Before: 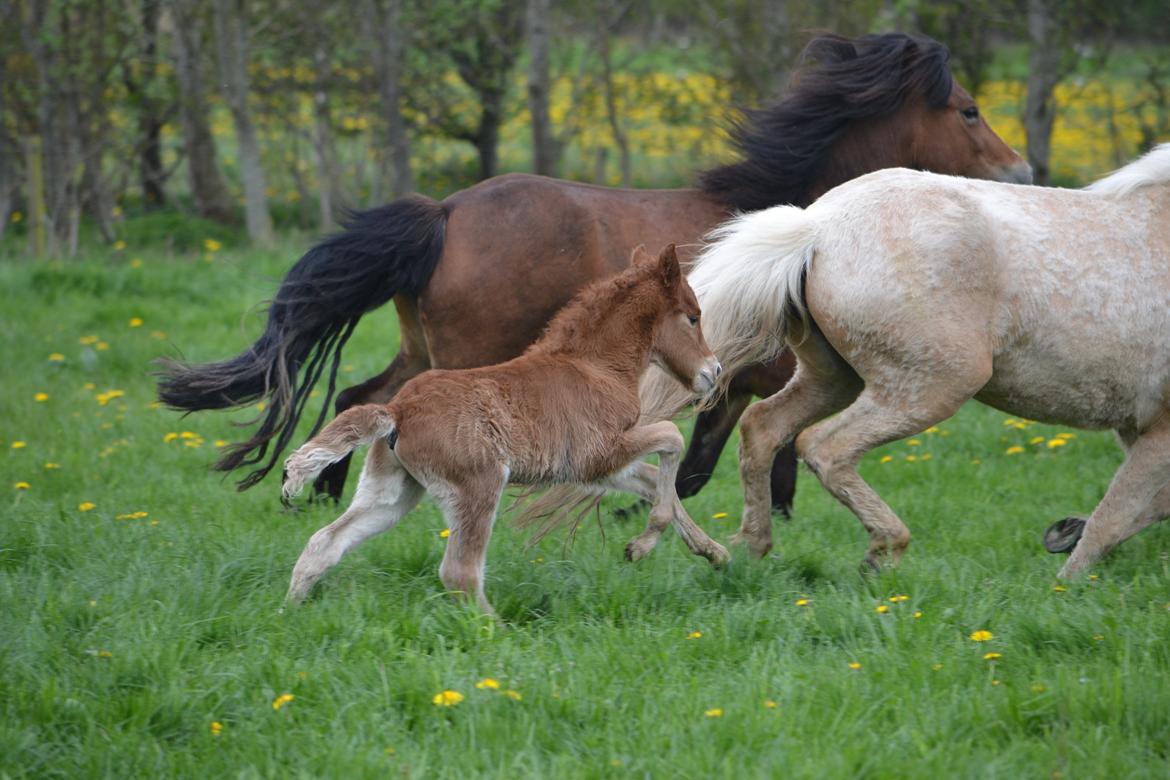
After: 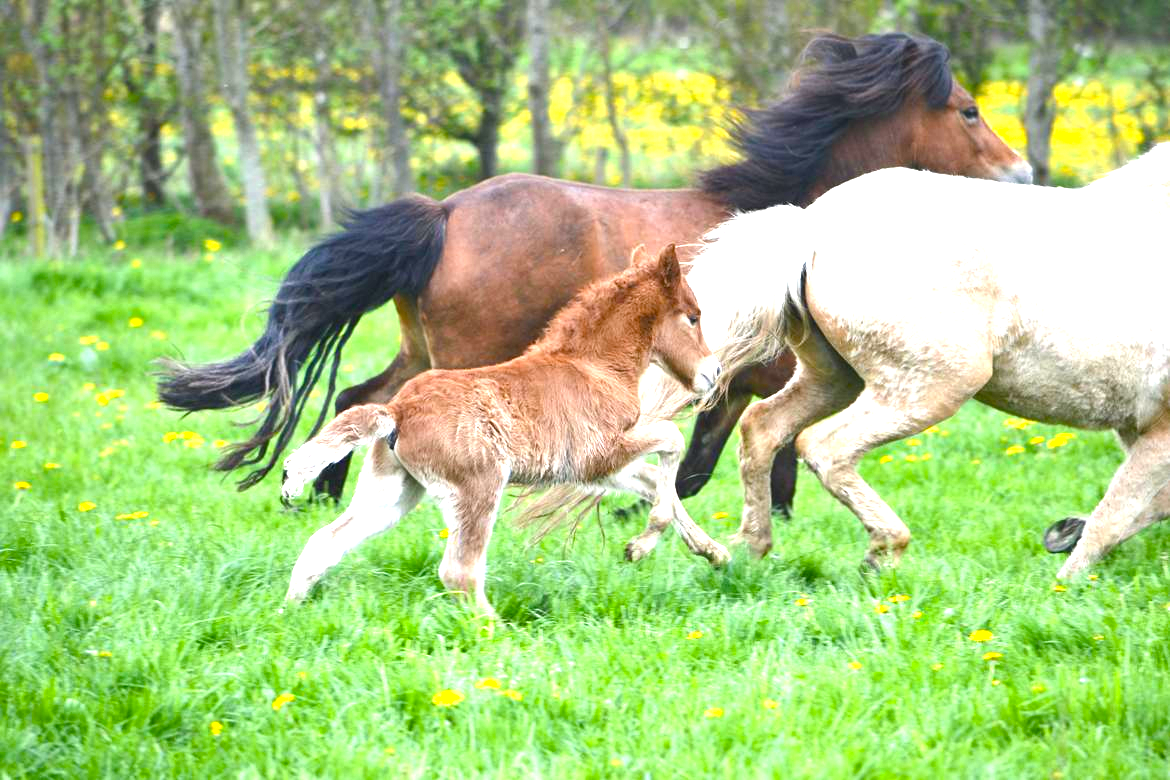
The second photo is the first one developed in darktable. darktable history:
exposure: black level correction 0, exposure 1 EV, compensate highlight preservation false
color balance rgb: shadows lift › luminance -10.023%, shadows lift › chroma 0.961%, shadows lift › hue 112.64°, perceptual saturation grading › global saturation 20%, perceptual saturation grading › highlights -25.577%, perceptual saturation grading › shadows 24.702%, perceptual brilliance grading › global brilliance 29.283%, global vibrance 14.939%
